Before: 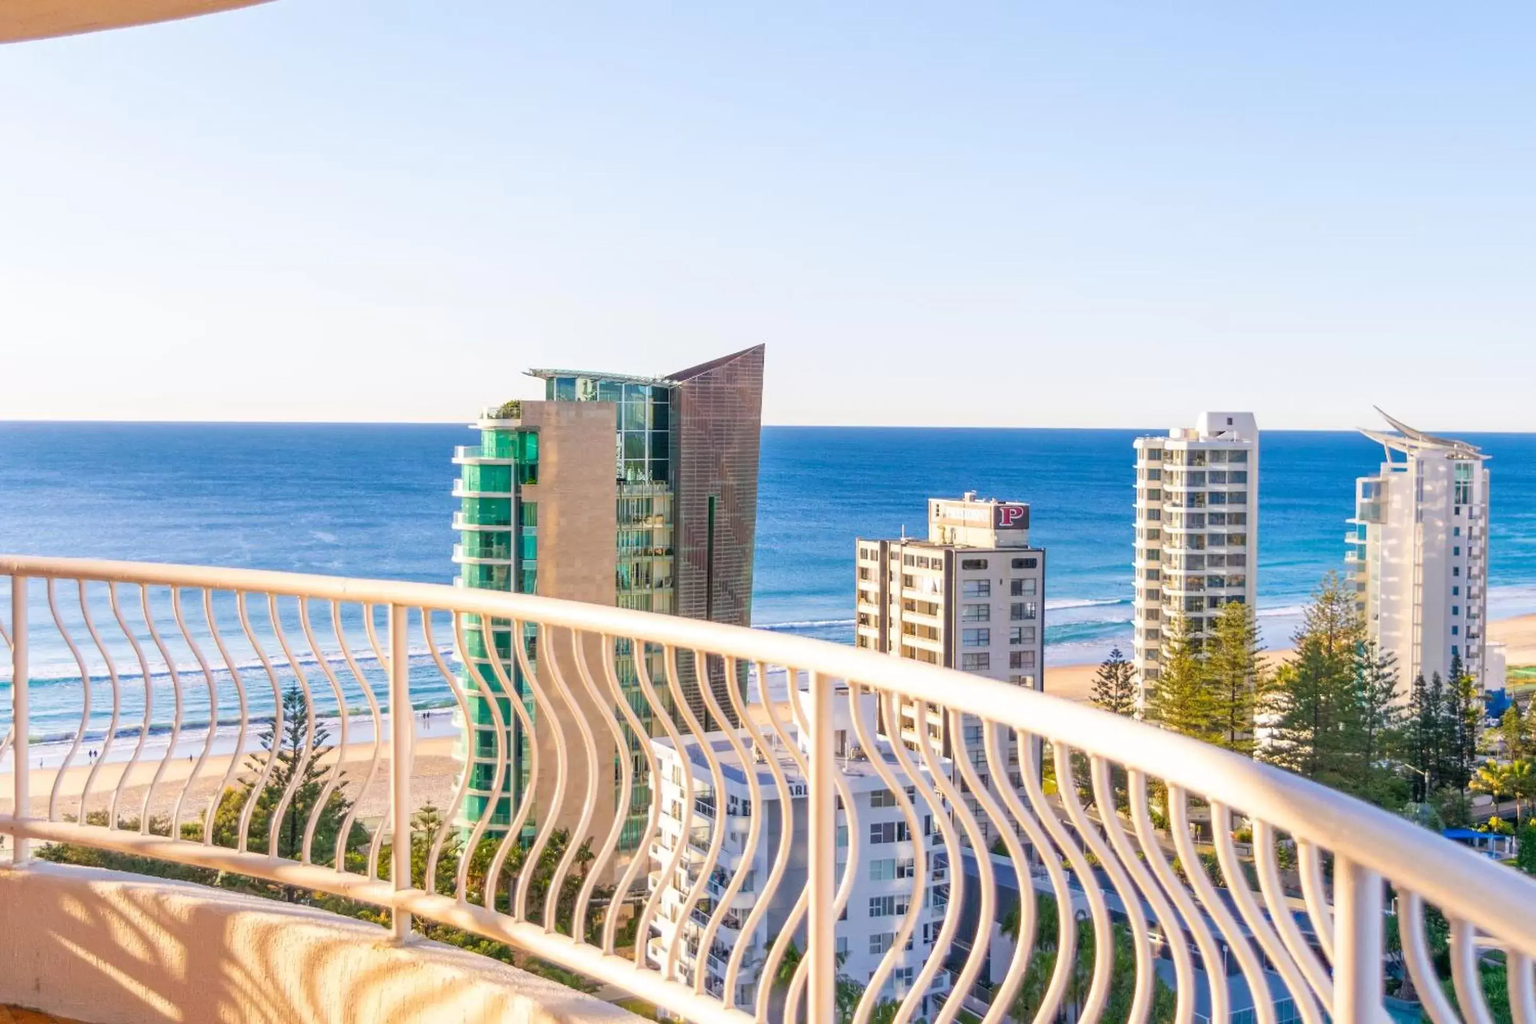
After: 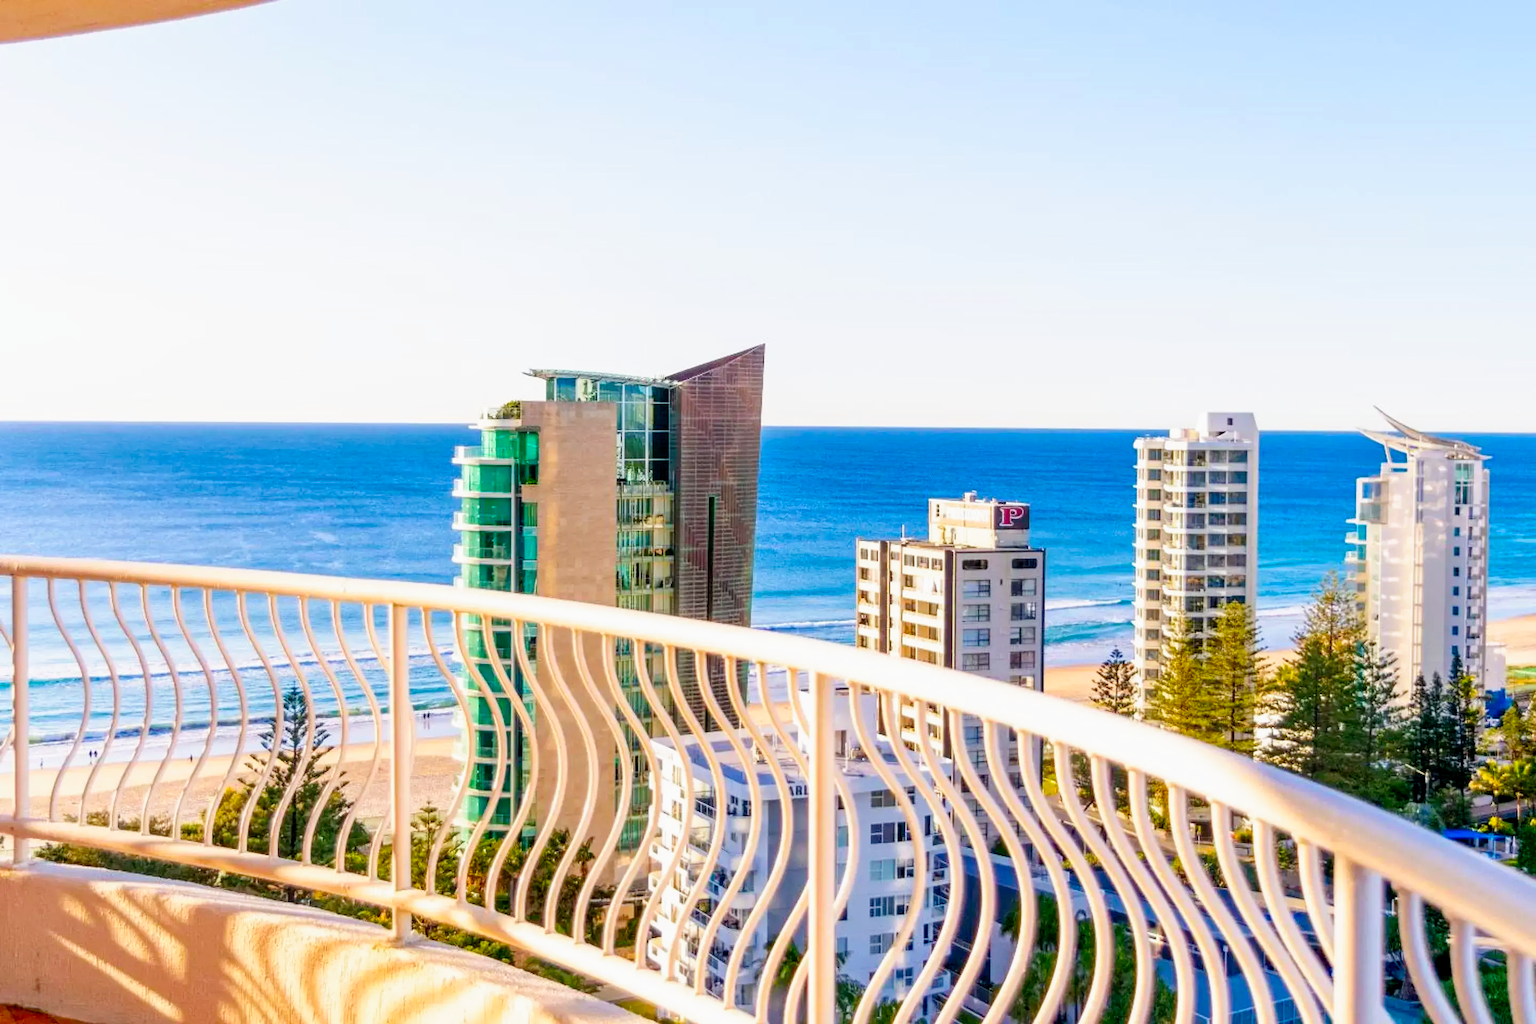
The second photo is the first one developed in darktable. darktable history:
filmic rgb: black relative exposure -6.3 EV, white relative exposure 2.8 EV, threshold 3 EV, target black luminance 0%, hardness 4.6, latitude 67.35%, contrast 1.292, shadows ↔ highlights balance -3.5%, preserve chrominance no, color science v4 (2020), contrast in shadows soft, enable highlight reconstruction true
contrast brightness saturation: saturation 0.18
